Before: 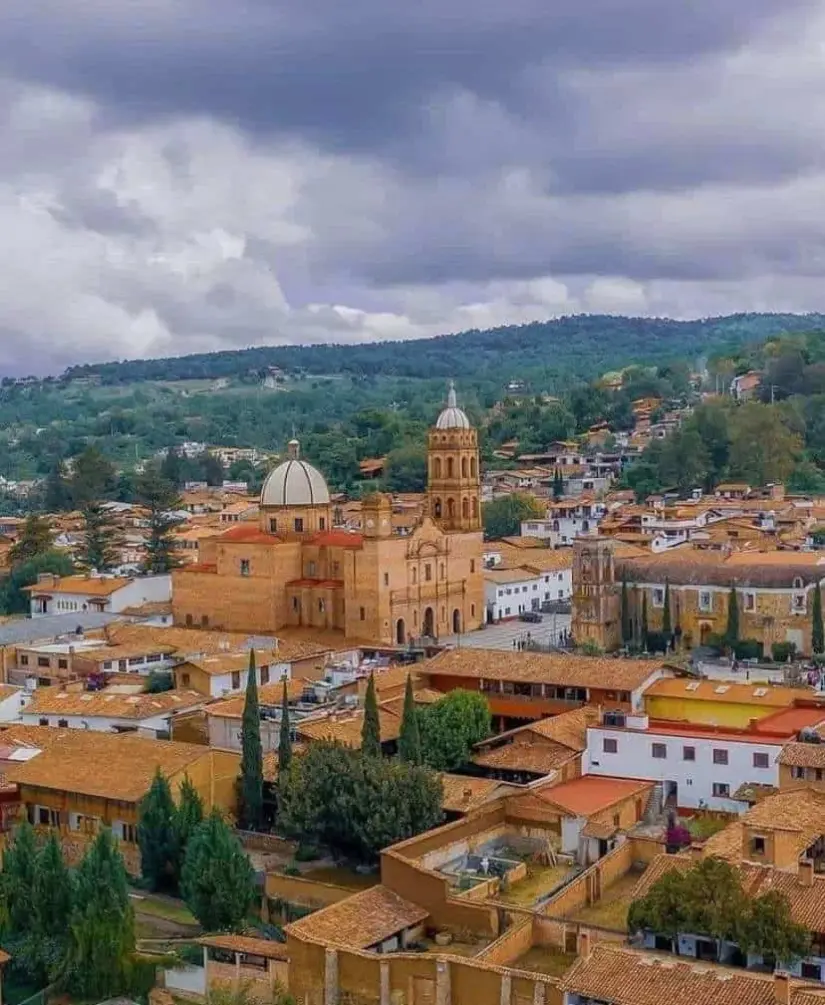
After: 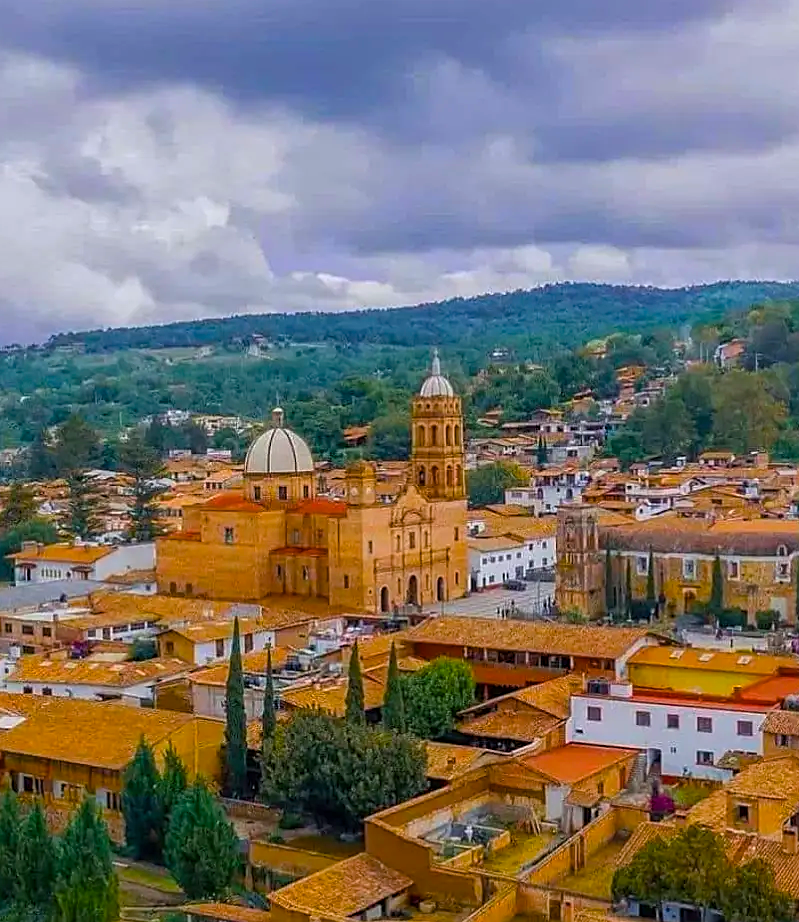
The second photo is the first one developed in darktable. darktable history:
shadows and highlights: shadows 29.61, highlights -30.47, low approximation 0.01, soften with gaussian
color balance rgb: linear chroma grading › global chroma 15%, perceptual saturation grading › global saturation 30%
sharpen: on, module defaults
crop: left 1.964%, top 3.251%, right 1.122%, bottom 4.933%
